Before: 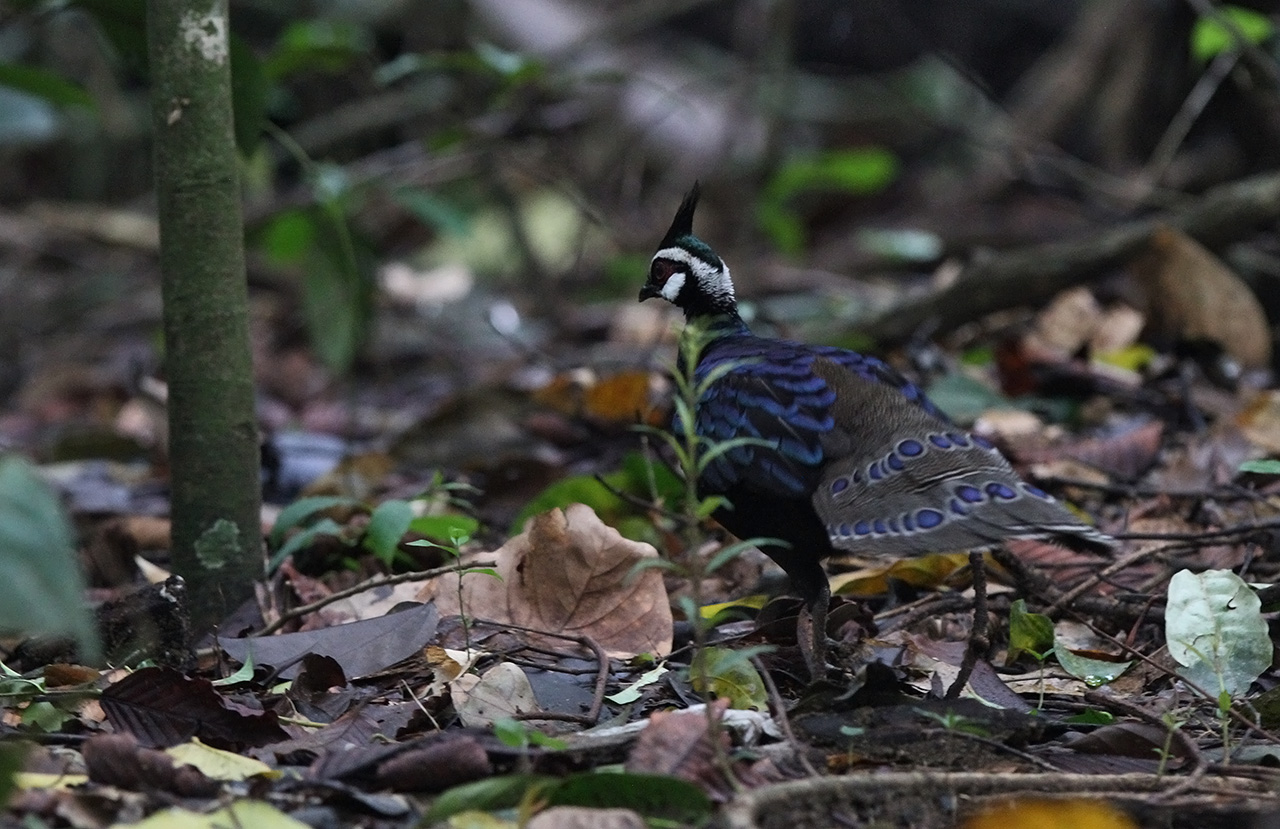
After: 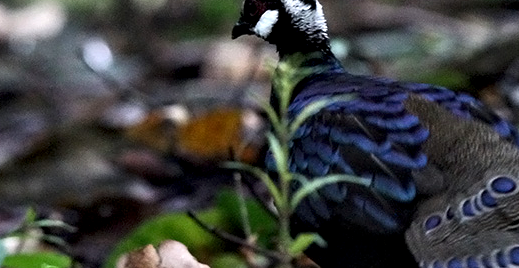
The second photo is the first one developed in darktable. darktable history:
crop: left 31.836%, top 31.777%, right 27.556%, bottom 35.819%
contrast equalizer: octaves 7, y [[0.6 ×6], [0.55 ×6], [0 ×6], [0 ×6], [0 ×6]]
